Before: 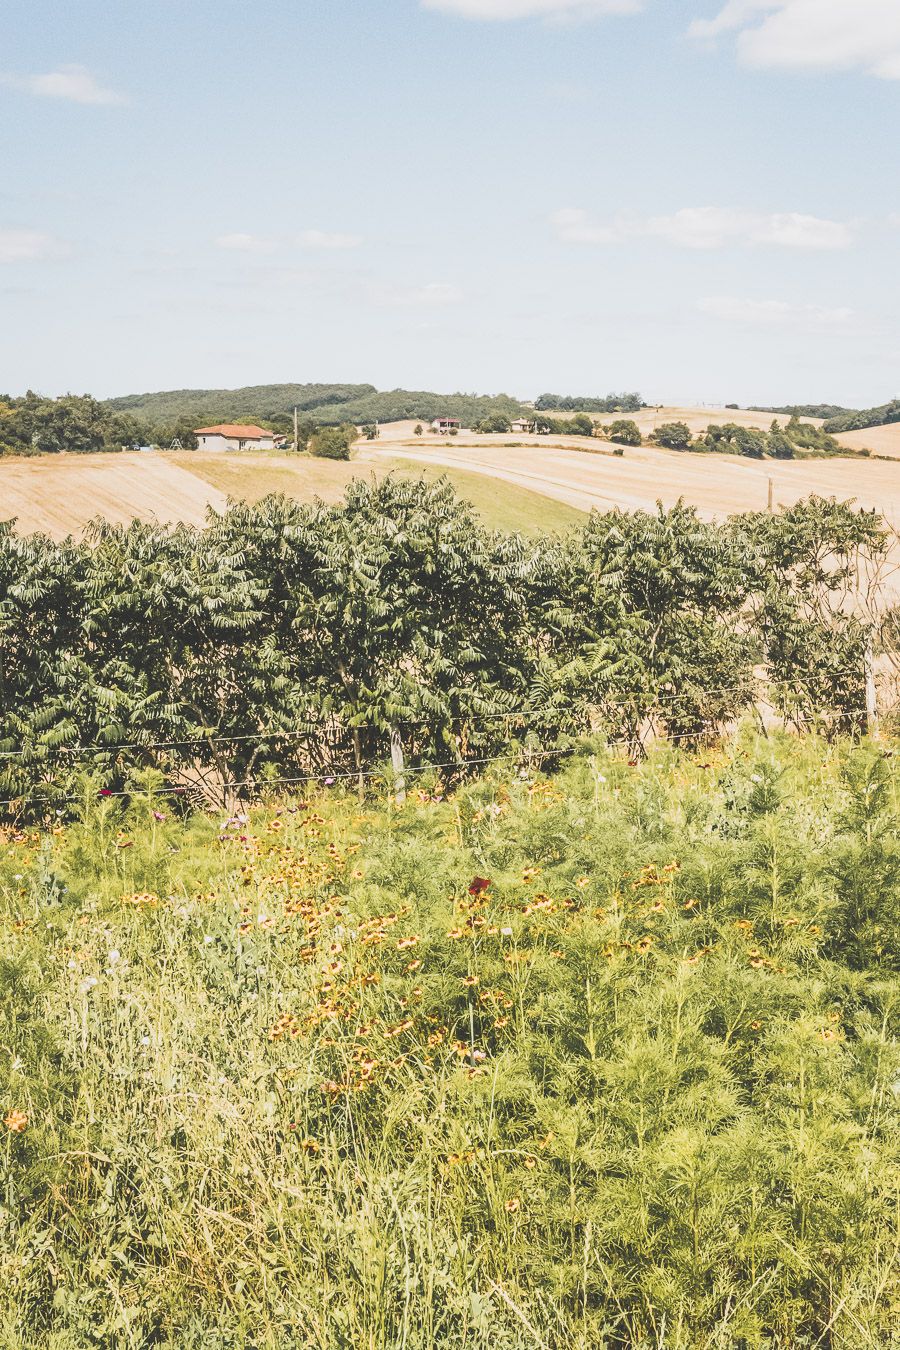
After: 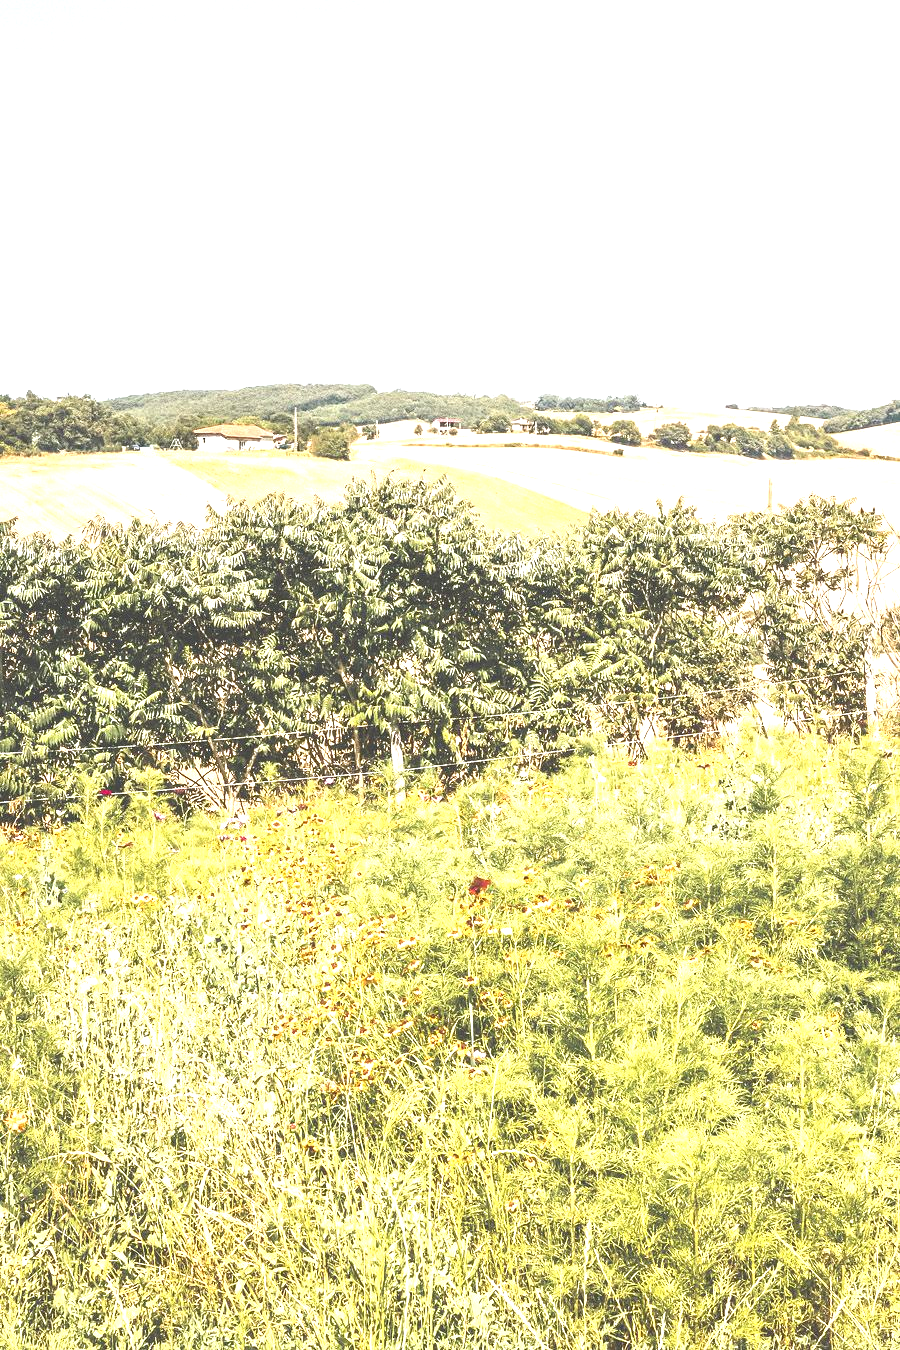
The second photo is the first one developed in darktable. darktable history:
exposure: exposure 1.093 EV, compensate highlight preservation false
